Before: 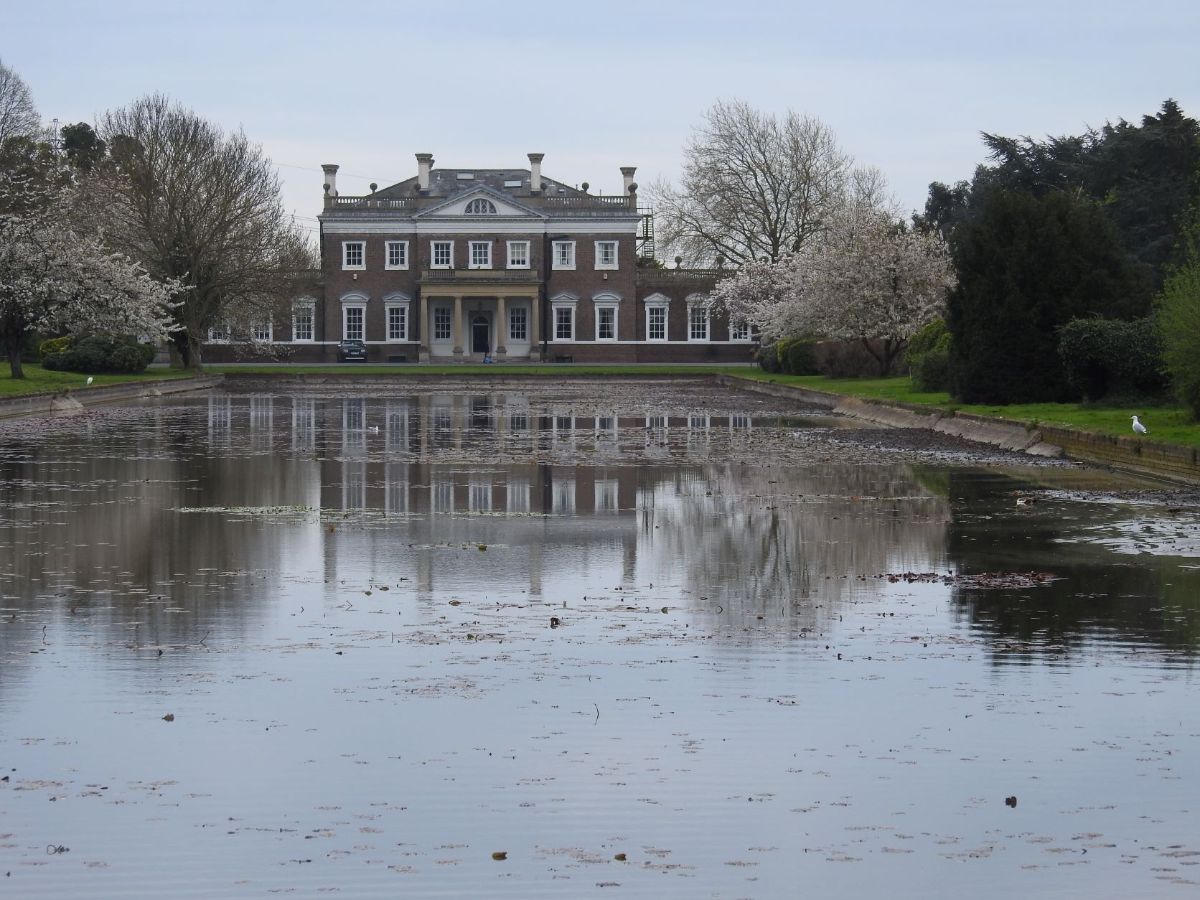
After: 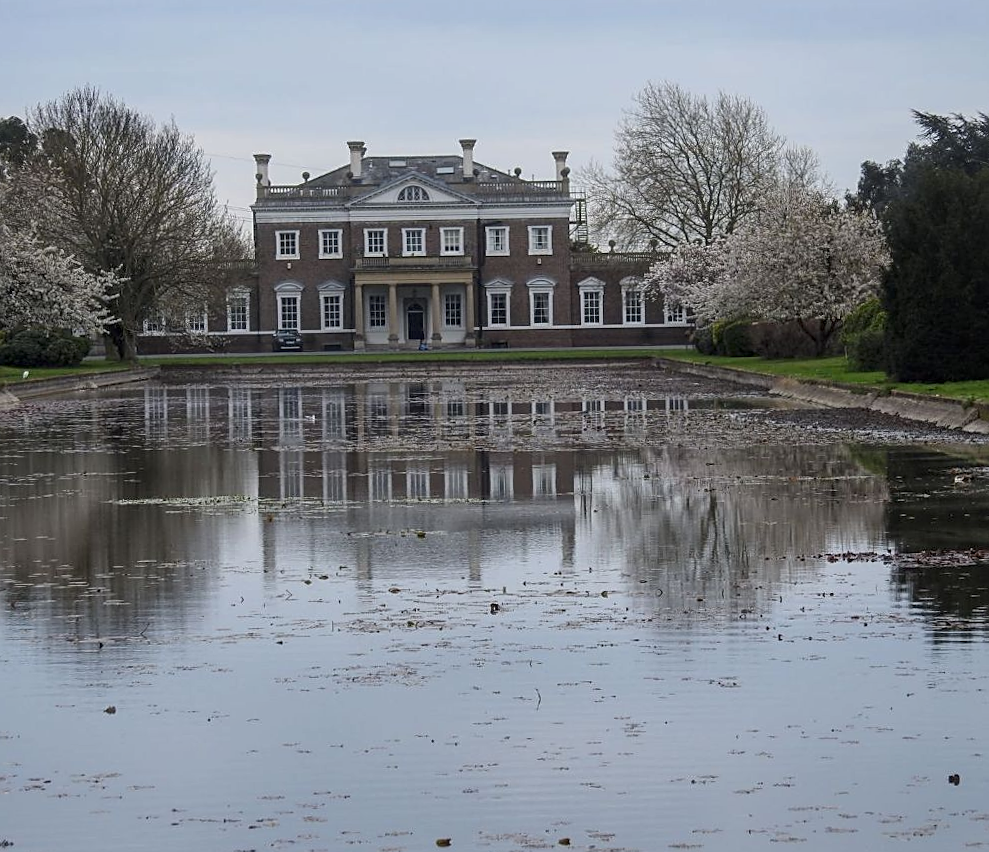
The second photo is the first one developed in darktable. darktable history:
sharpen: on, module defaults
local contrast: on, module defaults
bloom: size 5%, threshold 95%, strength 15%
shadows and highlights: shadows -20, white point adjustment -2, highlights -35
crop and rotate: angle 1°, left 4.281%, top 0.642%, right 11.383%, bottom 2.486%
